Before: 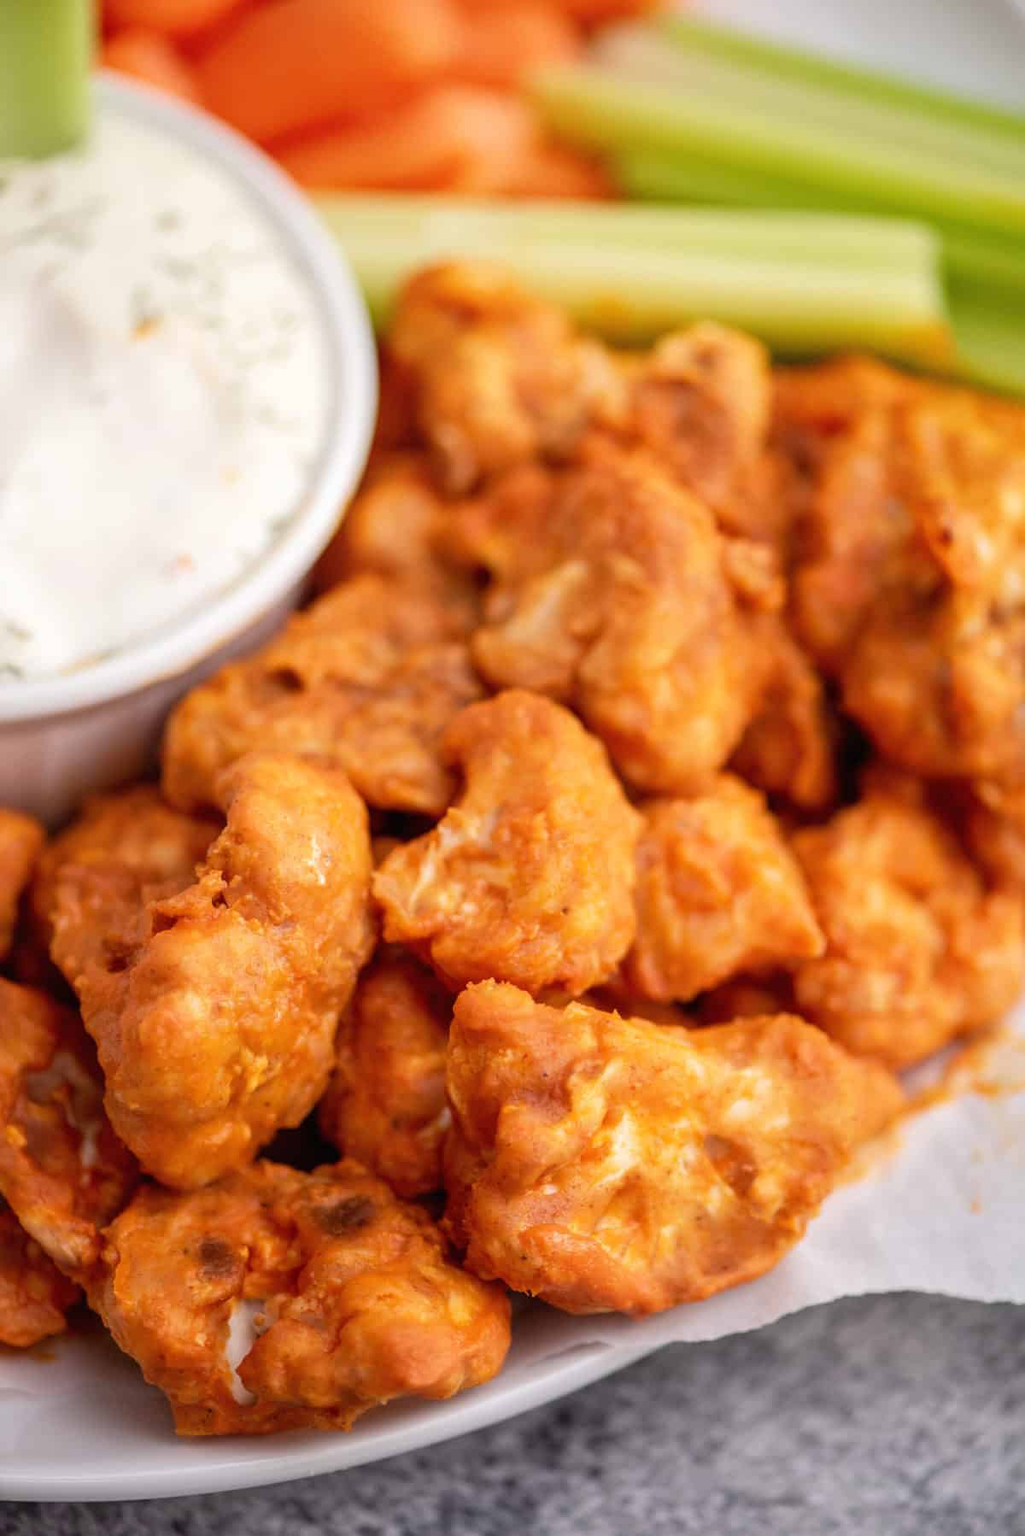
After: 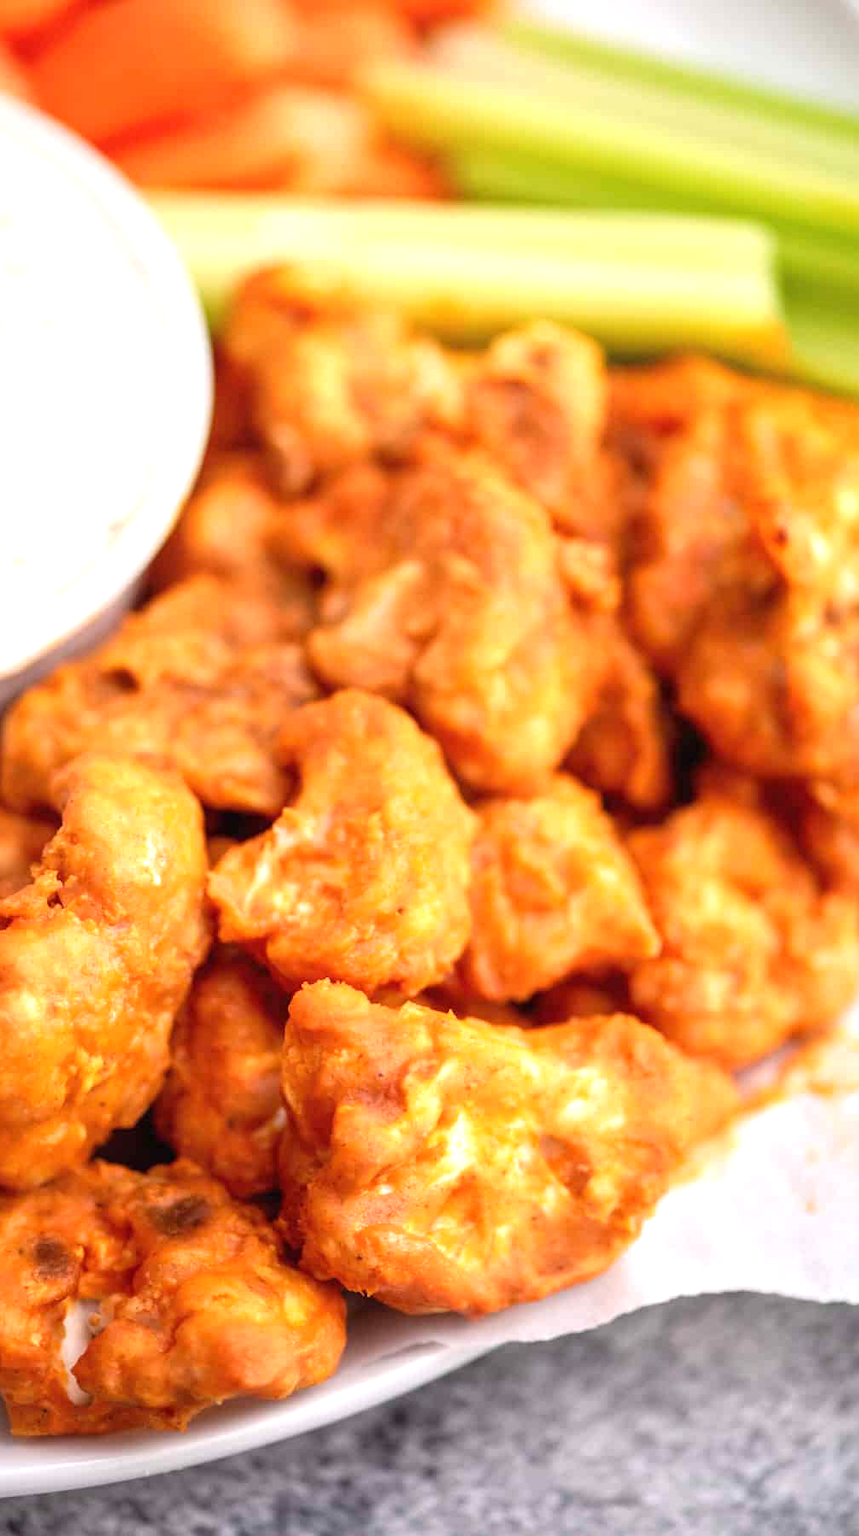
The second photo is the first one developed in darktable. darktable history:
crop: left 16.145%
exposure: black level correction 0, exposure 0.68 EV, compensate exposure bias true, compensate highlight preservation false
